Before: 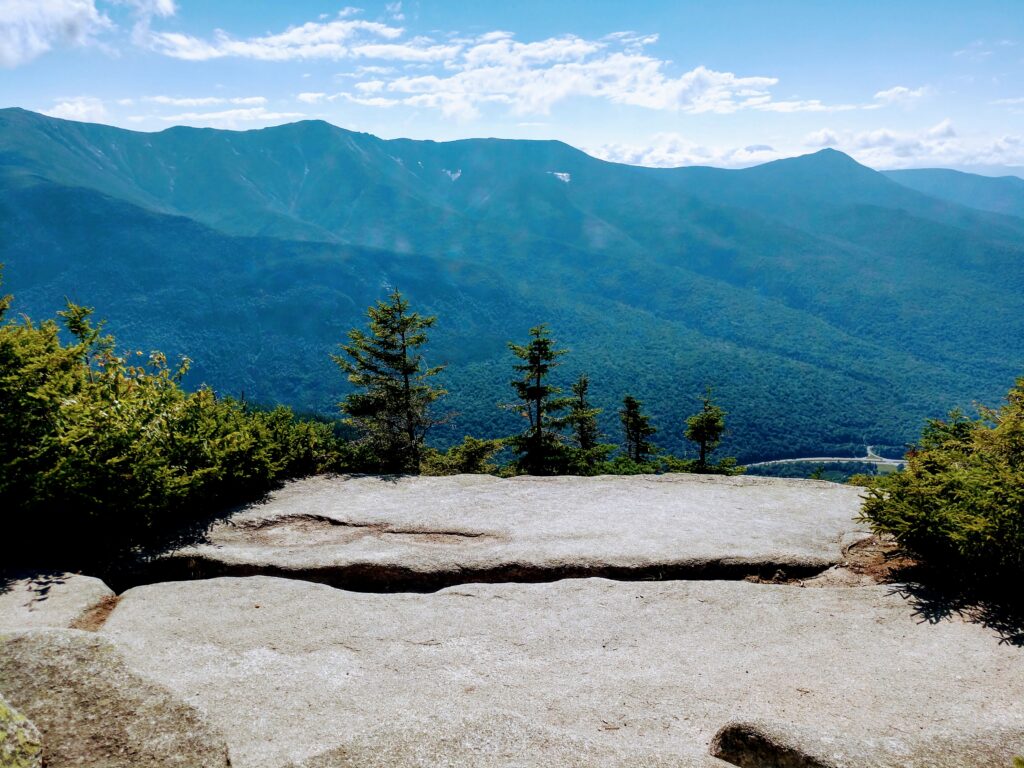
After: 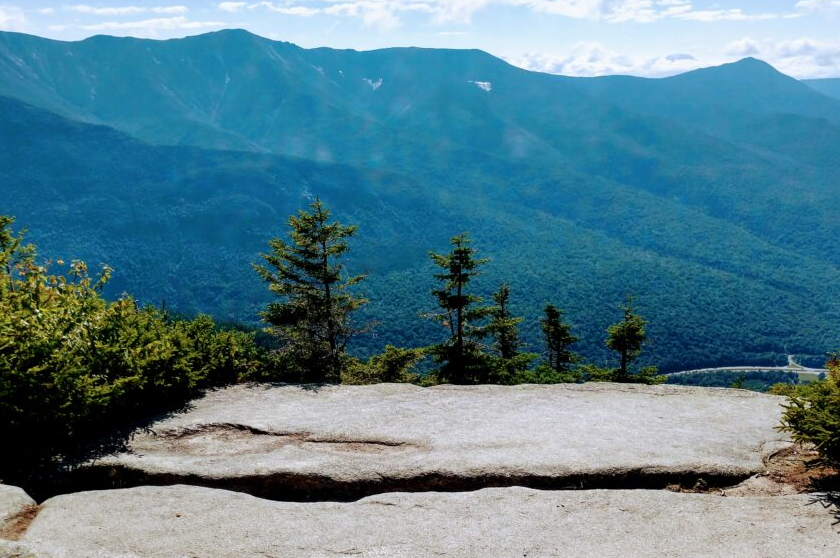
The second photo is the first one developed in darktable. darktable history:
crop: left 7.751%, top 11.927%, right 10.175%, bottom 15.389%
